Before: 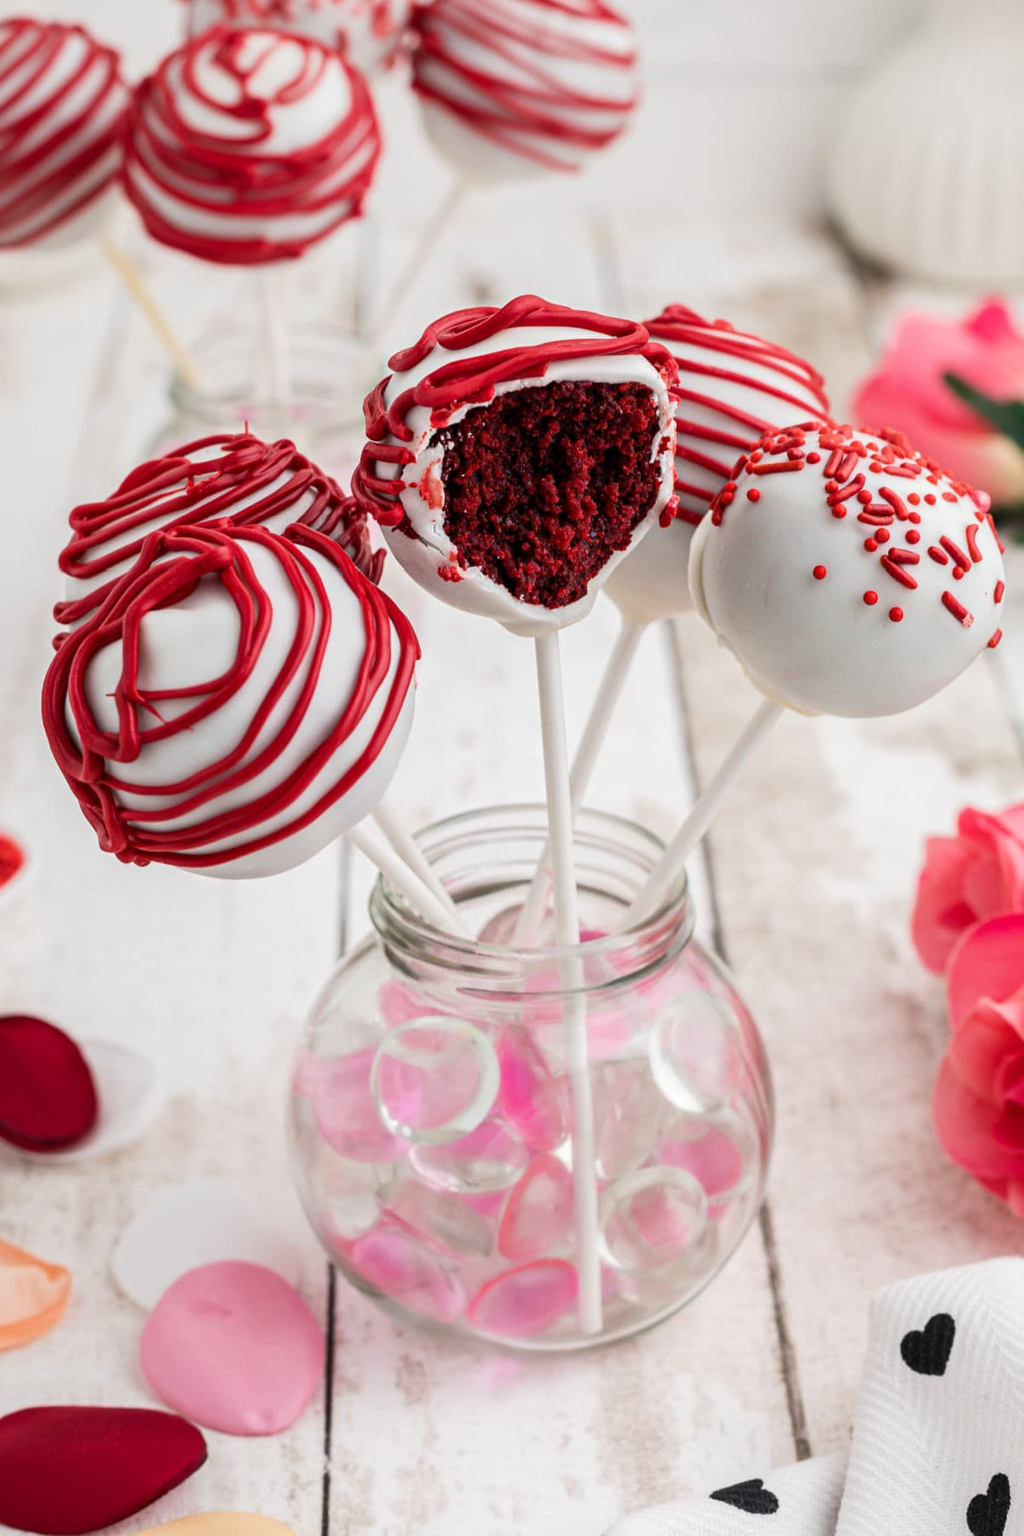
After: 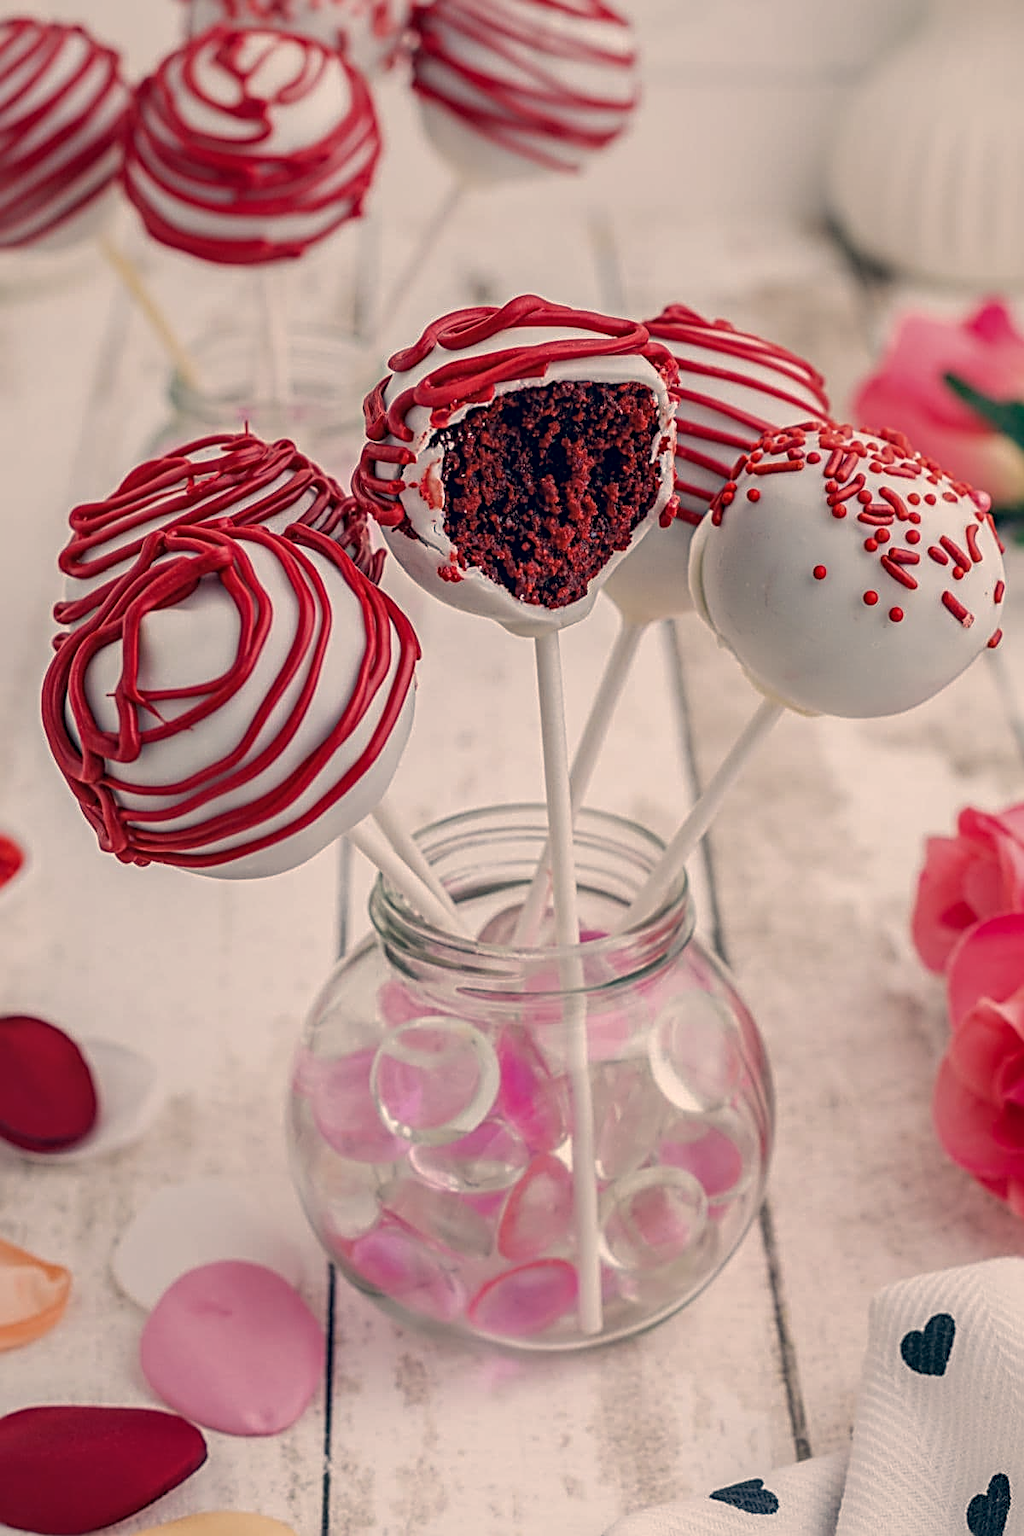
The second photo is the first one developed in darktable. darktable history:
tone equalizer: -8 EV 0.249 EV, -7 EV 0.41 EV, -6 EV 0.45 EV, -5 EV 0.219 EV, -3 EV -0.279 EV, -2 EV -0.434 EV, -1 EV -0.436 EV, +0 EV -0.266 EV, edges refinement/feathering 500, mask exposure compensation -1.57 EV, preserve details no
local contrast: on, module defaults
sharpen: radius 2.991, amount 0.767
color correction: highlights a* 10.31, highlights b* 14.06, shadows a* -9.93, shadows b* -14.92
